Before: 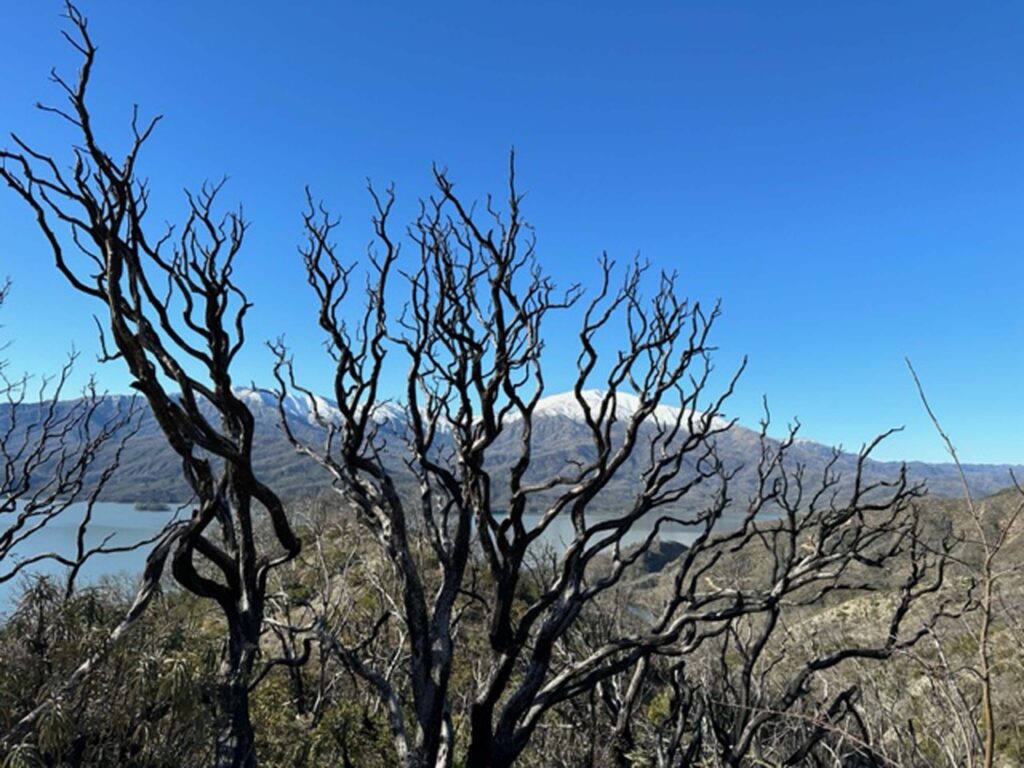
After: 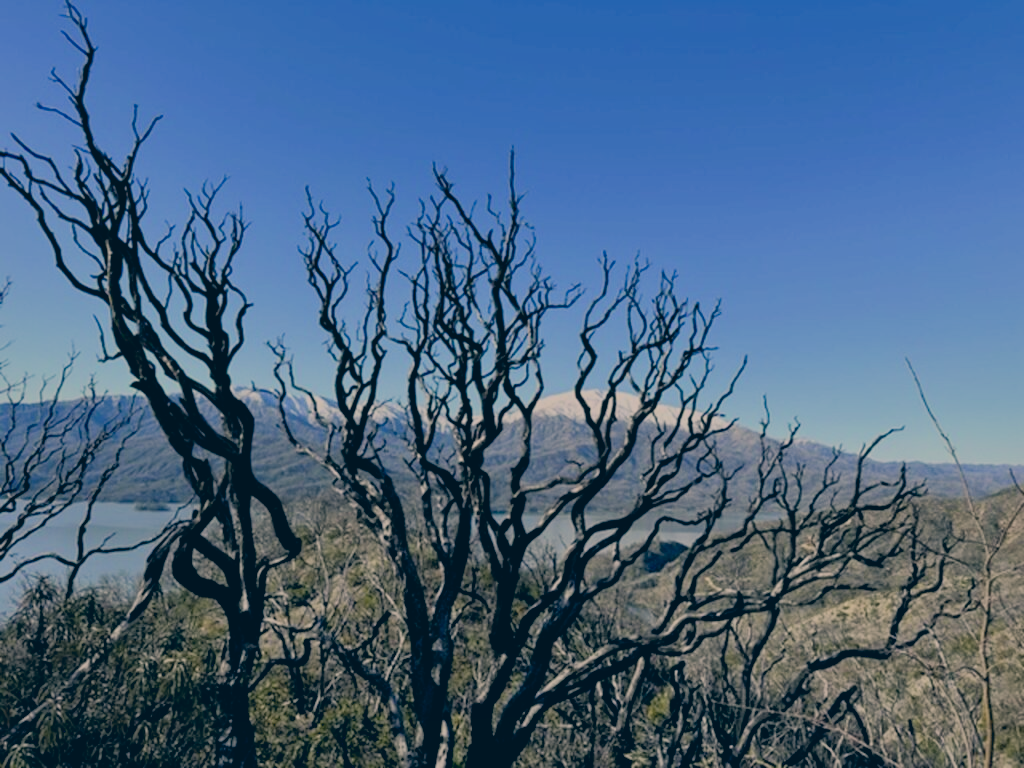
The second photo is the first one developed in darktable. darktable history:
contrast brightness saturation: contrast -0.075, brightness -0.044, saturation -0.108
filmic rgb: black relative exposure -8.55 EV, white relative exposure 5.54 EV, threshold 5.97 EV, hardness 3.37, contrast 1.024, enable highlight reconstruction true
shadows and highlights: on, module defaults
color correction: highlights a* 10.32, highlights b* 14.27, shadows a* -10.02, shadows b* -15.1
